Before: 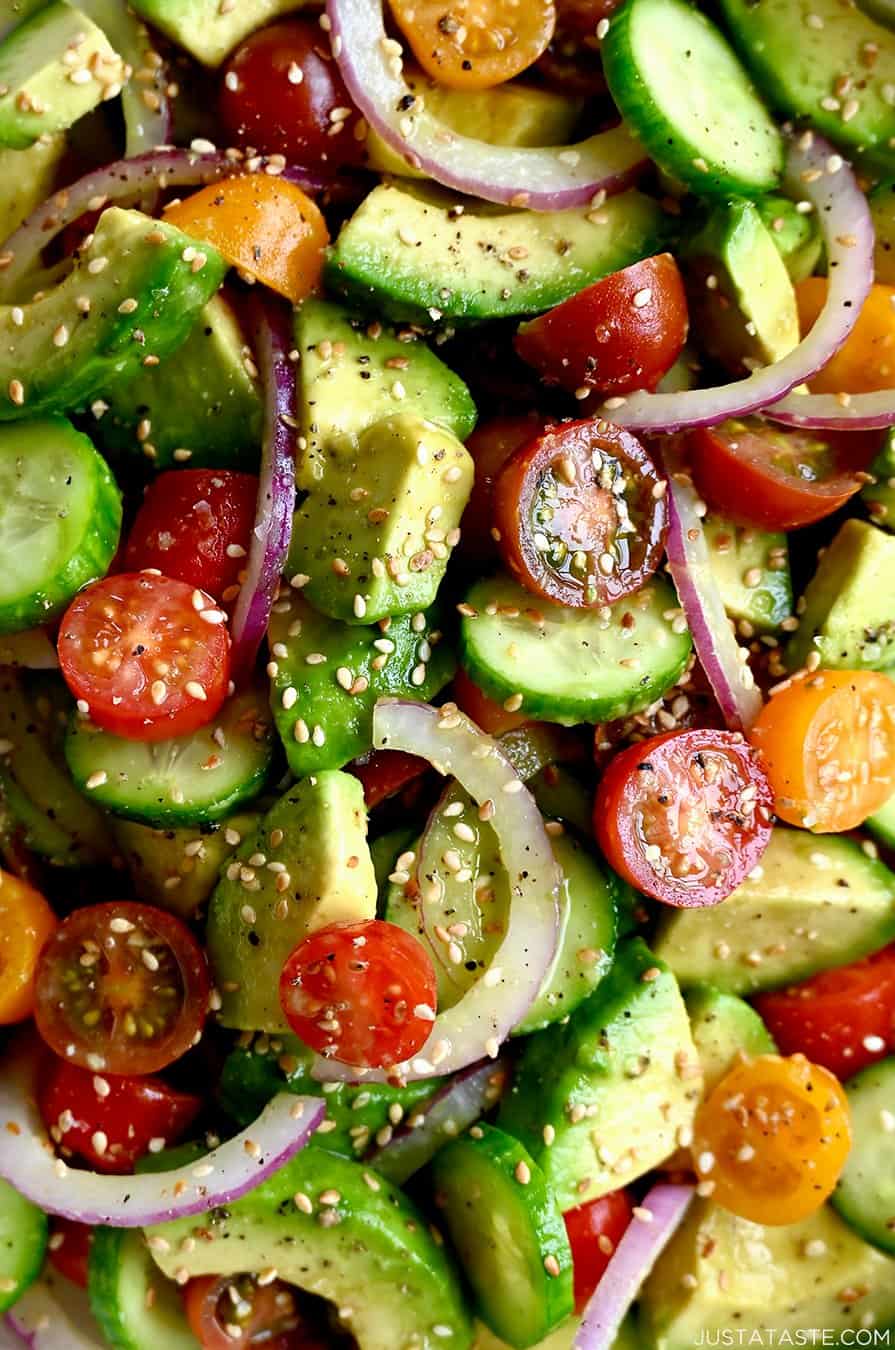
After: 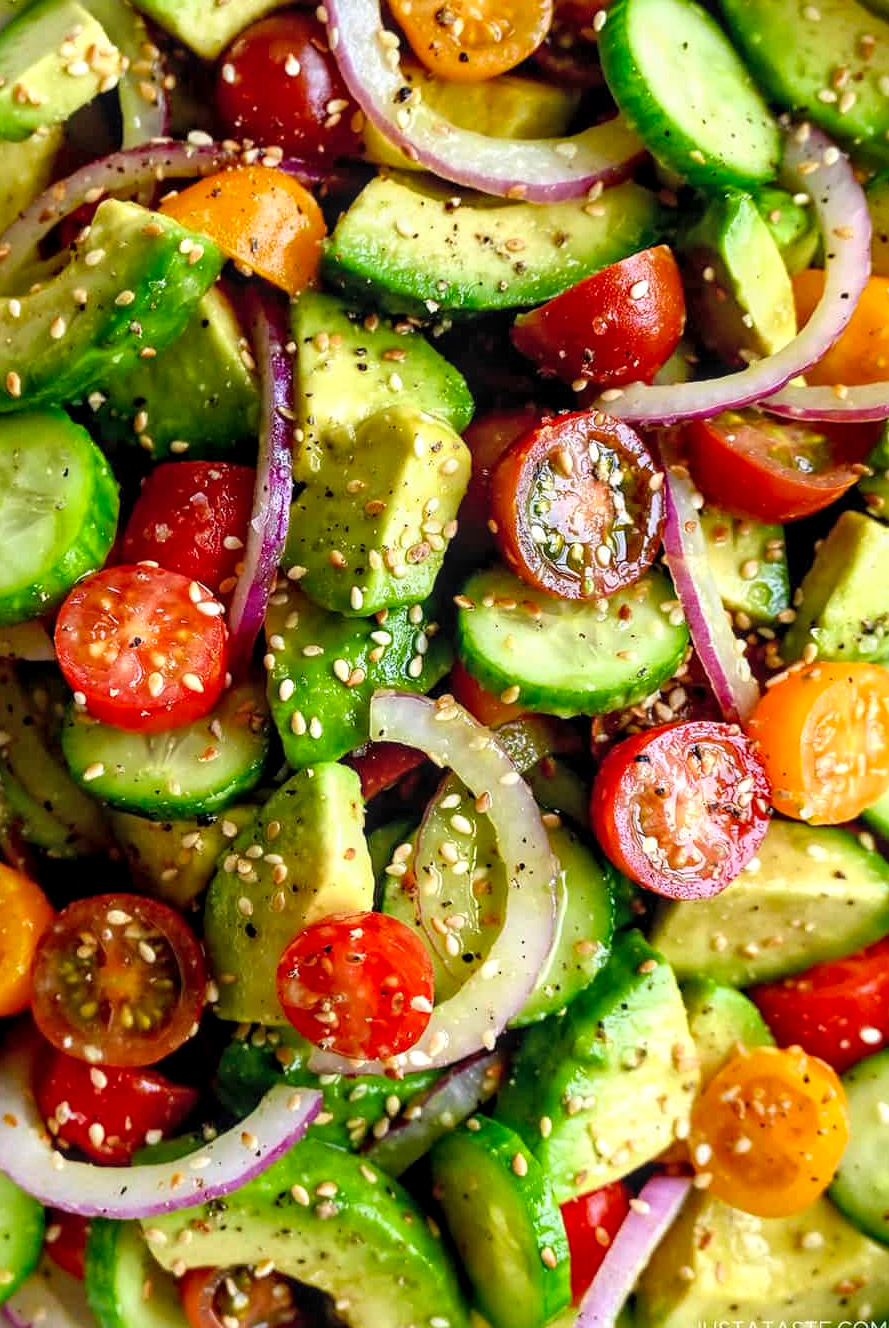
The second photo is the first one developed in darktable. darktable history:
contrast brightness saturation: brightness 0.087, saturation 0.194
local contrast: detail 130%
crop: left 0.418%, top 0.623%, right 0.252%, bottom 0.933%
